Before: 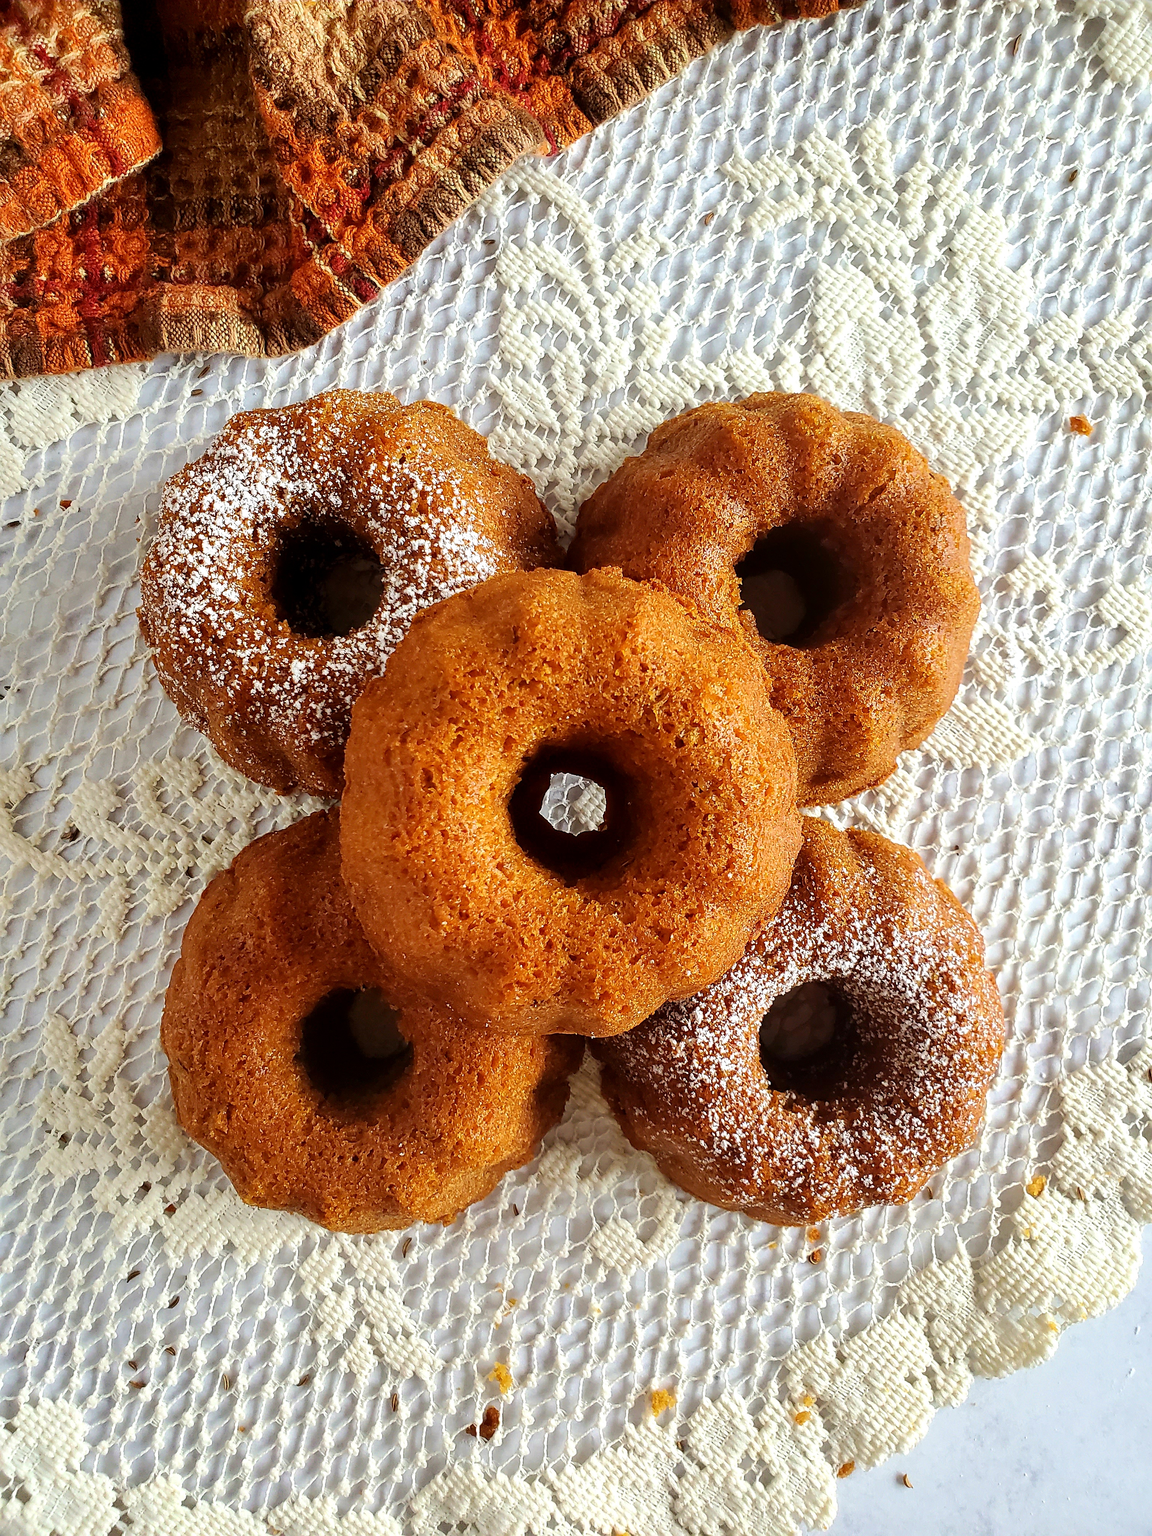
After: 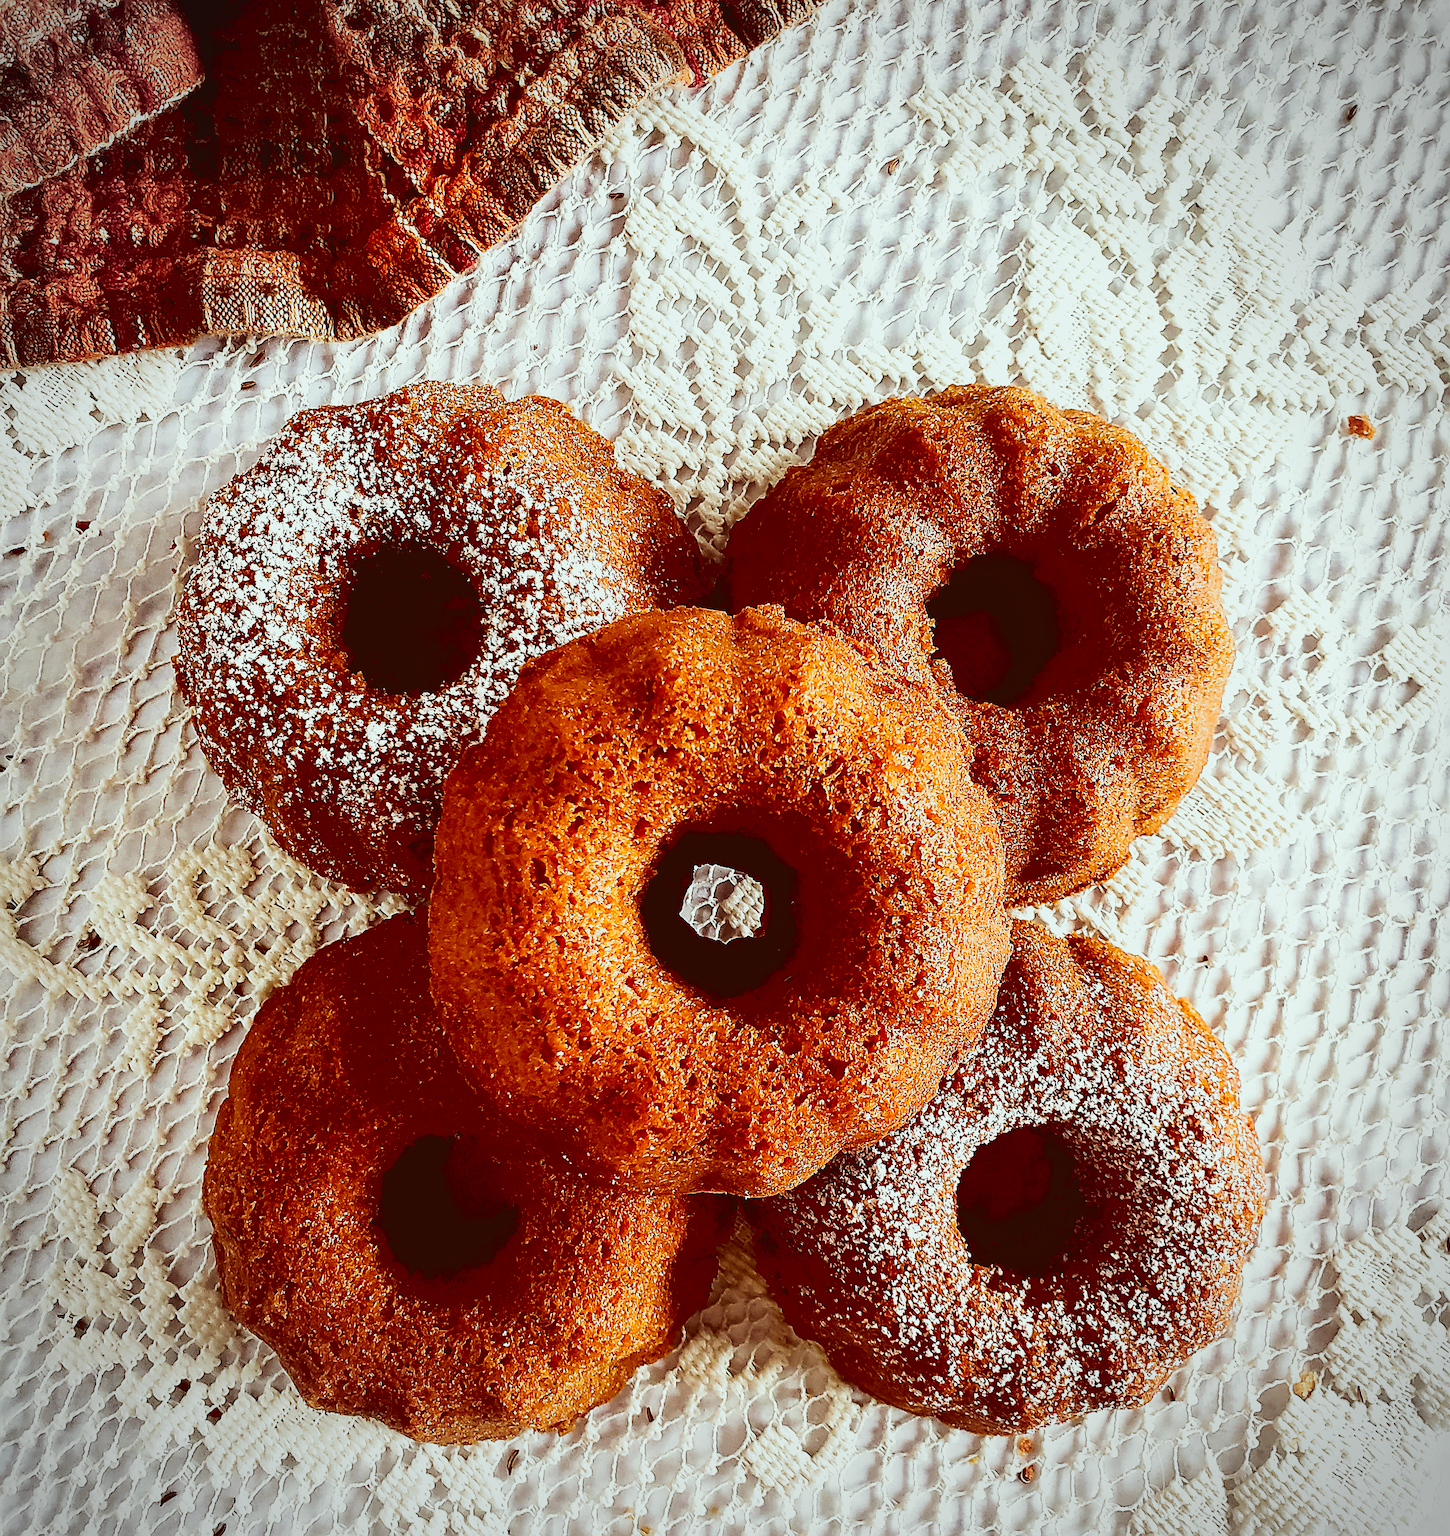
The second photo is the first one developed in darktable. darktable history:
crop and rotate: top 5.667%, bottom 14.937%
sharpen: on, module defaults
vignetting: on, module defaults
filmic rgb: black relative exposure -8.2 EV, white relative exposure 2.2 EV, threshold 3 EV, hardness 7.11, latitude 75%, contrast 1.325, highlights saturation mix -2%, shadows ↔ highlights balance 30%, preserve chrominance no, color science v5 (2021), contrast in shadows safe, contrast in highlights safe, enable highlight reconstruction true
color correction: highlights a* -7.23, highlights b* -0.161, shadows a* 20.08, shadows b* 11.73
tone curve: curves: ch0 [(0, 0.072) (0.249, 0.176) (0.518, 0.489) (0.832, 0.854) (1, 0.948)], color space Lab, linked channels, preserve colors none
tone equalizer: on, module defaults
